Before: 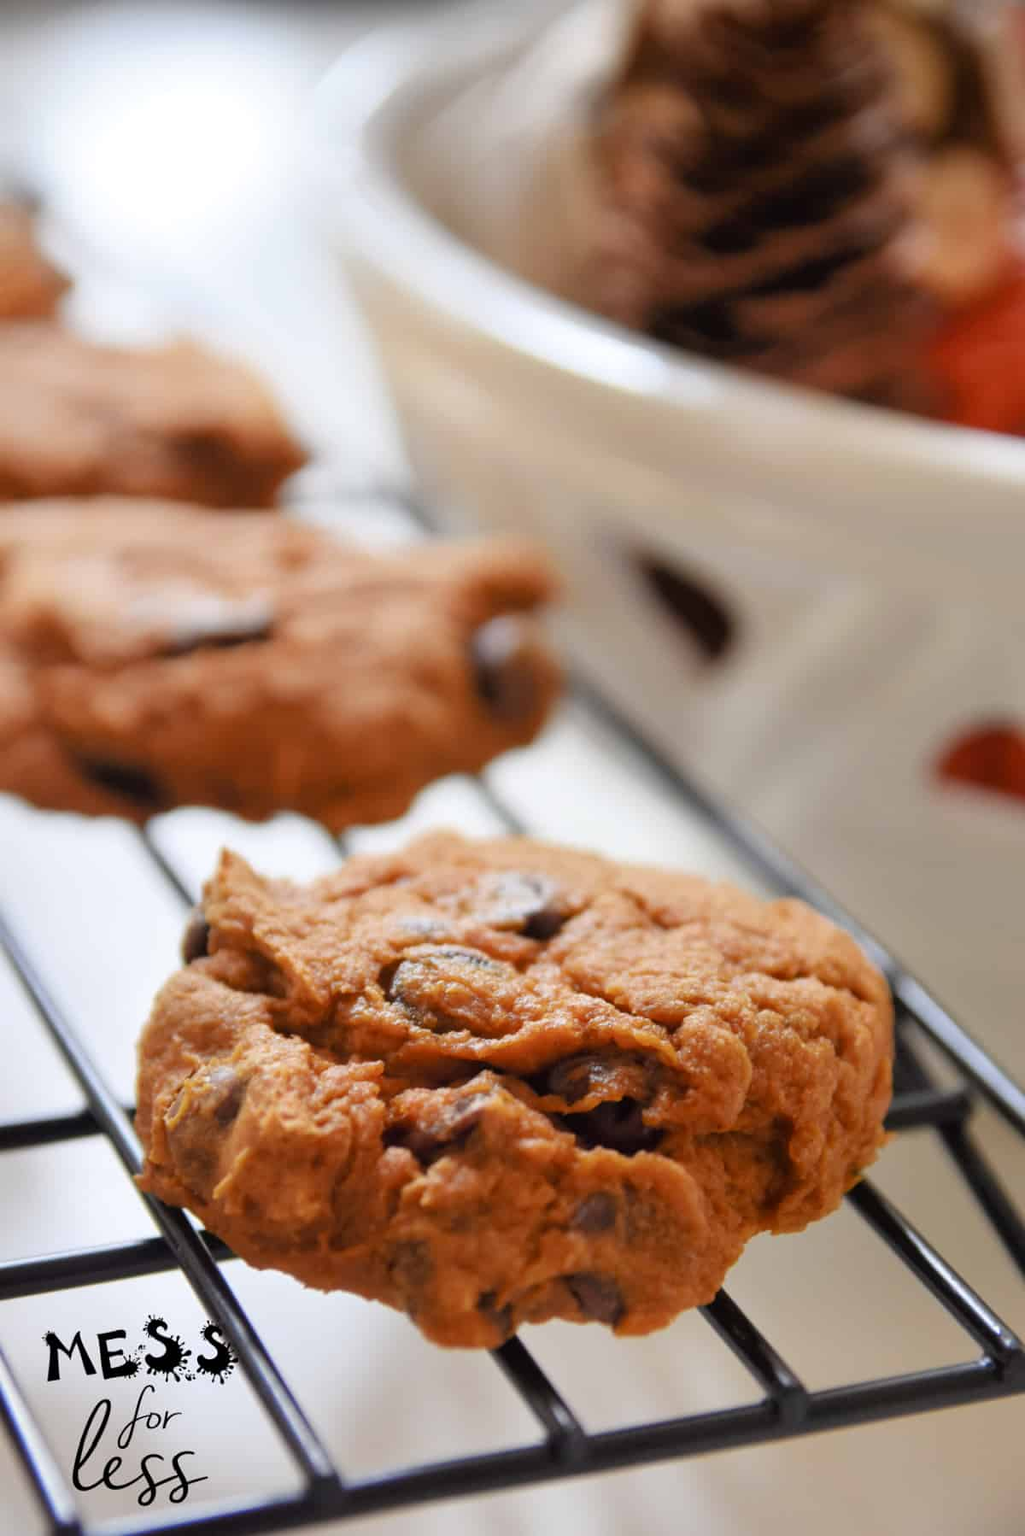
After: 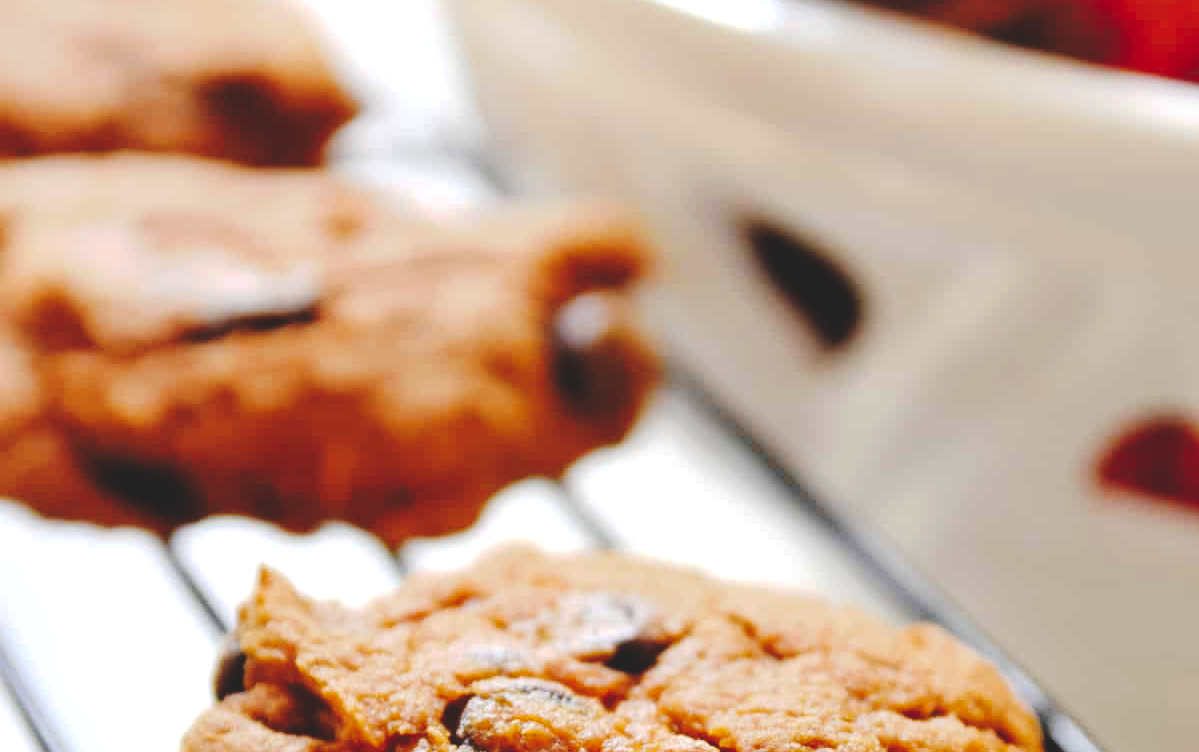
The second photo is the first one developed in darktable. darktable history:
color balance rgb: linear chroma grading › global chroma 10%, global vibrance 10%, contrast 15%, saturation formula JzAzBz (2021)
levels: mode automatic, gray 50.8%
crop and rotate: top 23.84%, bottom 34.294%
tone curve: curves: ch0 [(0, 0) (0.003, 0.14) (0.011, 0.141) (0.025, 0.141) (0.044, 0.142) (0.069, 0.146) (0.1, 0.151) (0.136, 0.16) (0.177, 0.182) (0.224, 0.214) (0.277, 0.272) (0.335, 0.35) (0.399, 0.453) (0.468, 0.548) (0.543, 0.634) (0.623, 0.715) (0.709, 0.778) (0.801, 0.848) (0.898, 0.902) (1, 1)], preserve colors none
